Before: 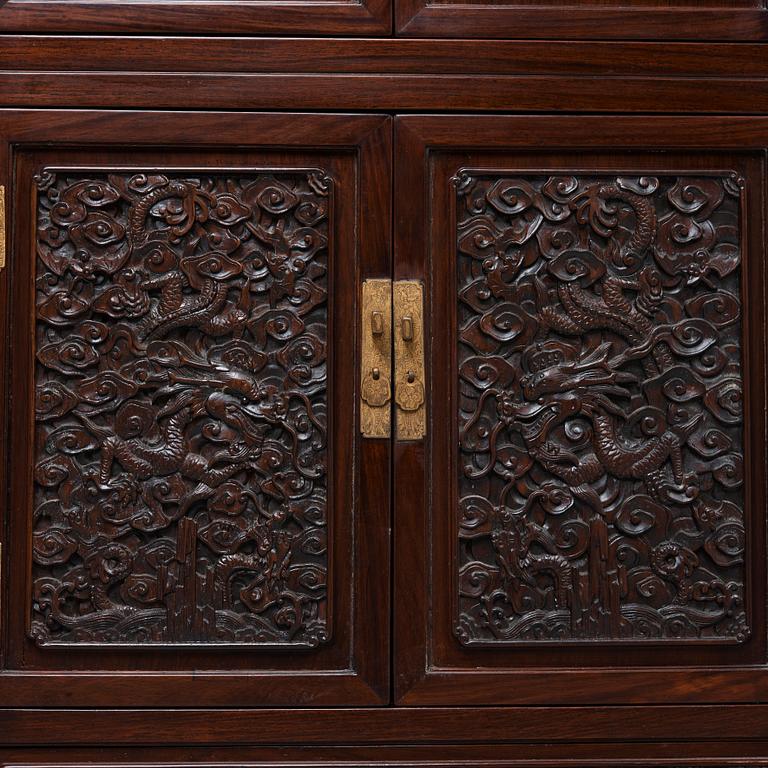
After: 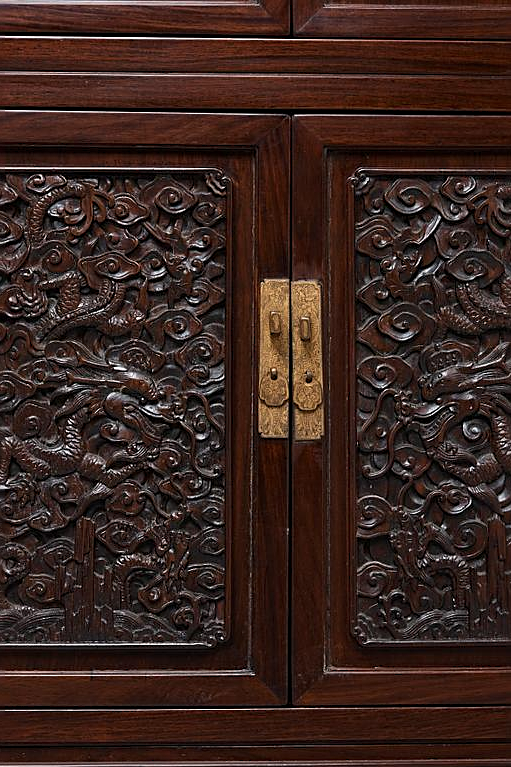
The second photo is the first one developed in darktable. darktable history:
levels: levels [0, 0.498, 0.996]
sharpen: on, module defaults
crop and rotate: left 13.409%, right 19.924%
